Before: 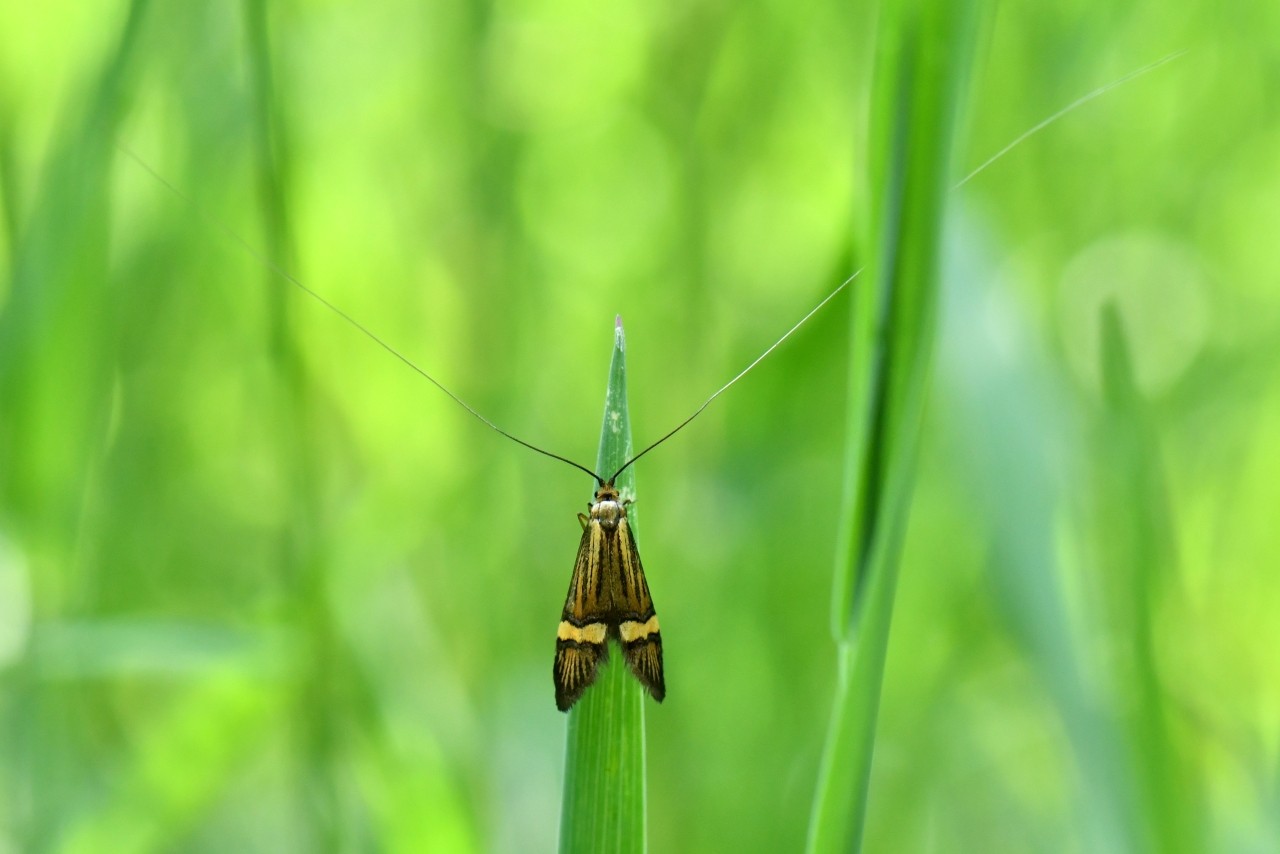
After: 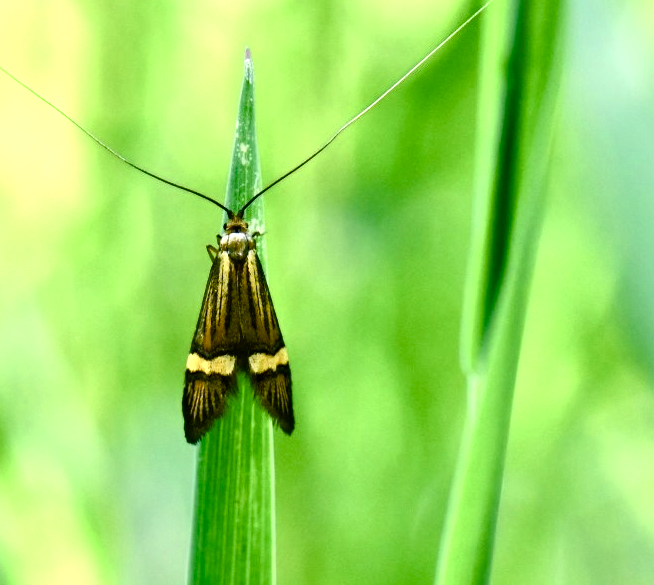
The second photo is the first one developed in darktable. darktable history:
crop and rotate: left 29.05%, top 31.437%, right 19.805%
color balance rgb: shadows lift › chroma 2.056%, shadows lift › hue 221.13°, linear chroma grading › global chroma 25.63%, perceptual saturation grading › global saturation 20%, perceptual saturation grading › highlights -49.71%, perceptual saturation grading › shadows 24.01%, global vibrance 9.24%, contrast 15.383%, saturation formula JzAzBz (2021)
